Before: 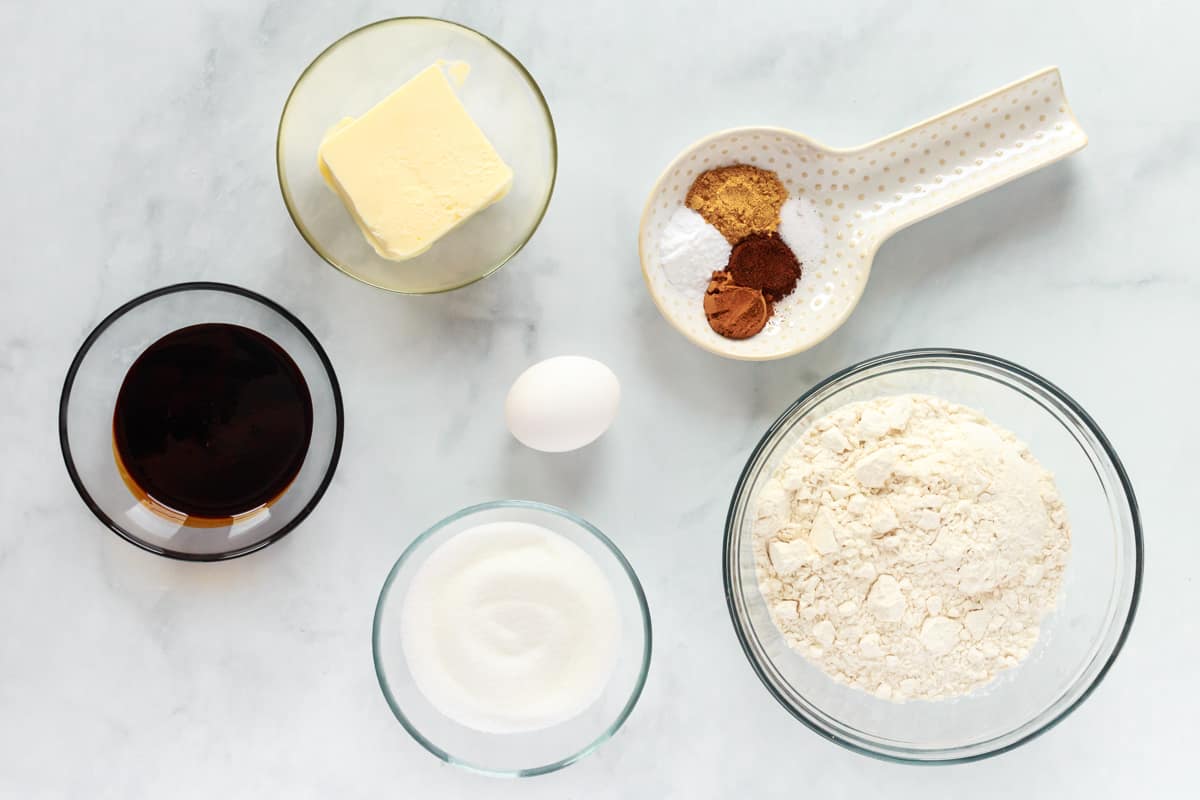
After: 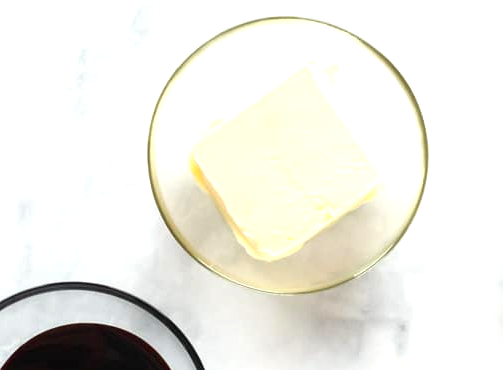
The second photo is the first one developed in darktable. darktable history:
crop and rotate: left 10.817%, top 0.062%, right 47.194%, bottom 53.626%
exposure: black level correction 0, exposure 0.7 EV, compensate exposure bias true, compensate highlight preservation false
